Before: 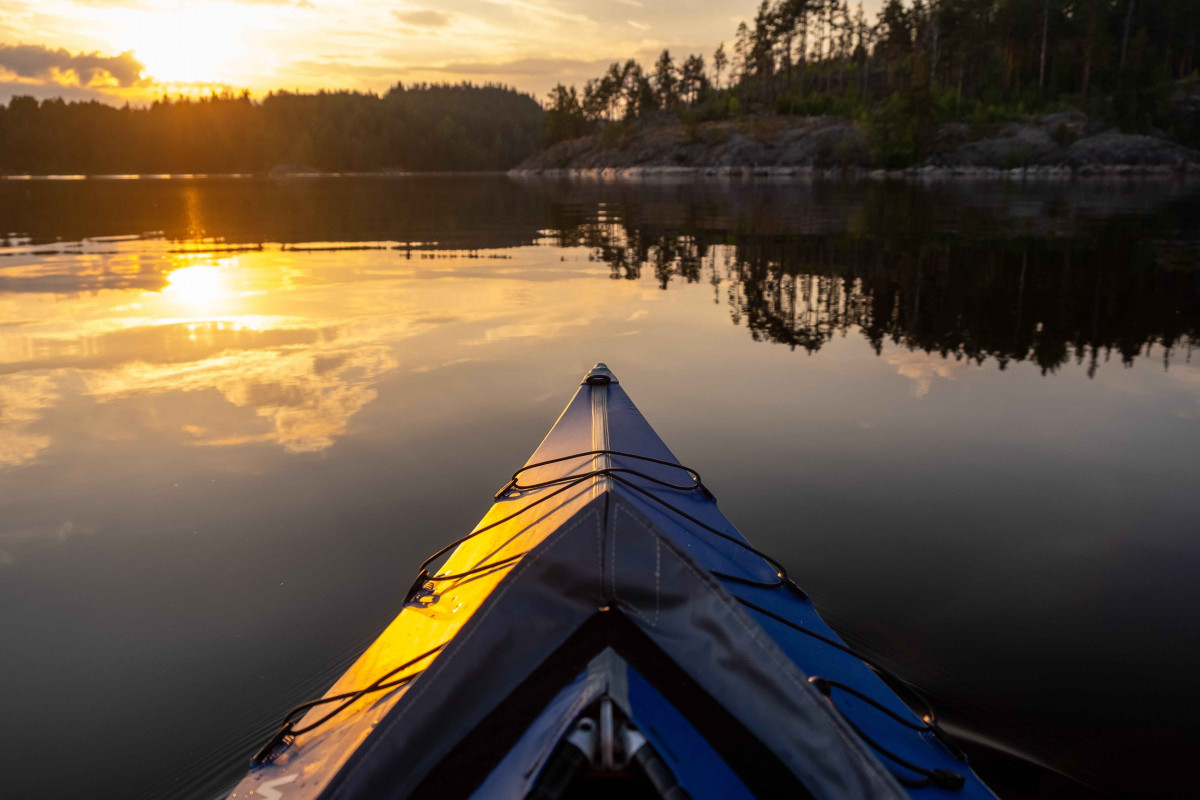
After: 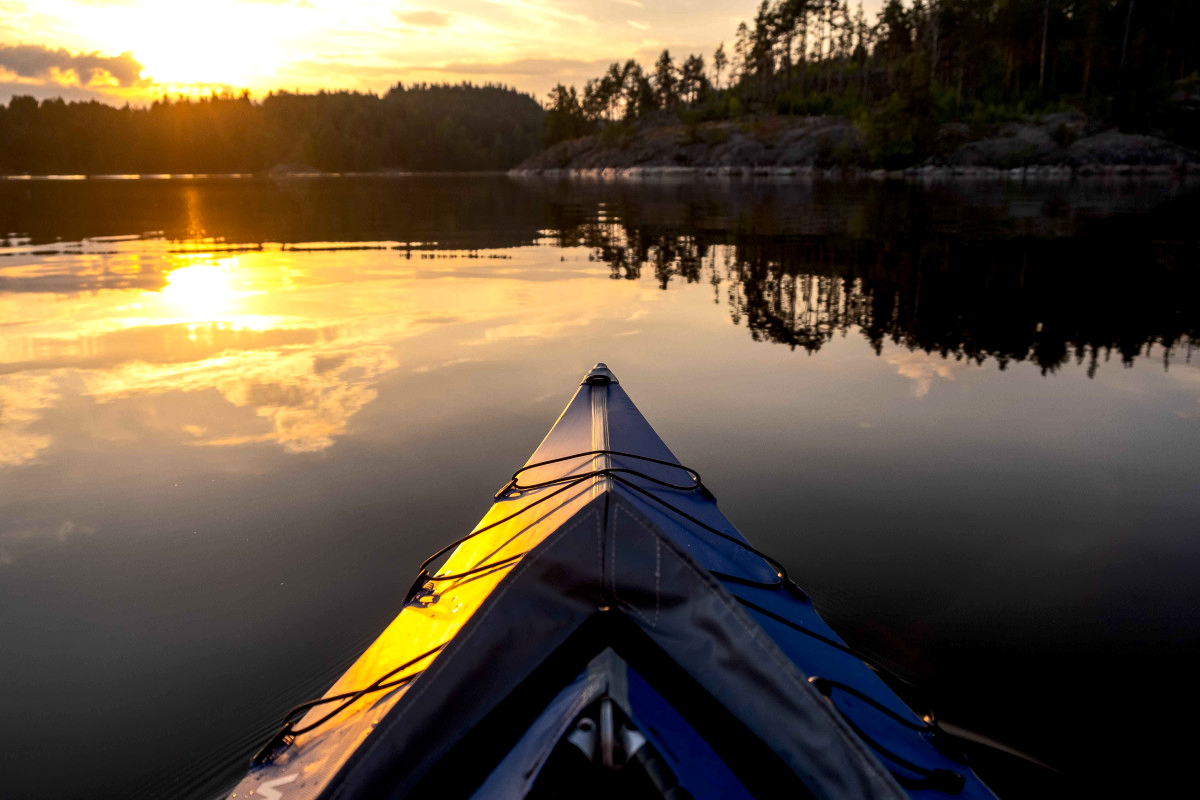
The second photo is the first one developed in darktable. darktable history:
exposure: black level correction 0.005, exposure 0.001 EV, compensate highlight preservation false
tone equalizer: -8 EV -0.417 EV, -7 EV -0.389 EV, -6 EV -0.333 EV, -5 EV -0.222 EV, -3 EV 0.222 EV, -2 EV 0.333 EV, -1 EV 0.389 EV, +0 EV 0.417 EV, edges refinement/feathering 500, mask exposure compensation -1.57 EV, preserve details no
